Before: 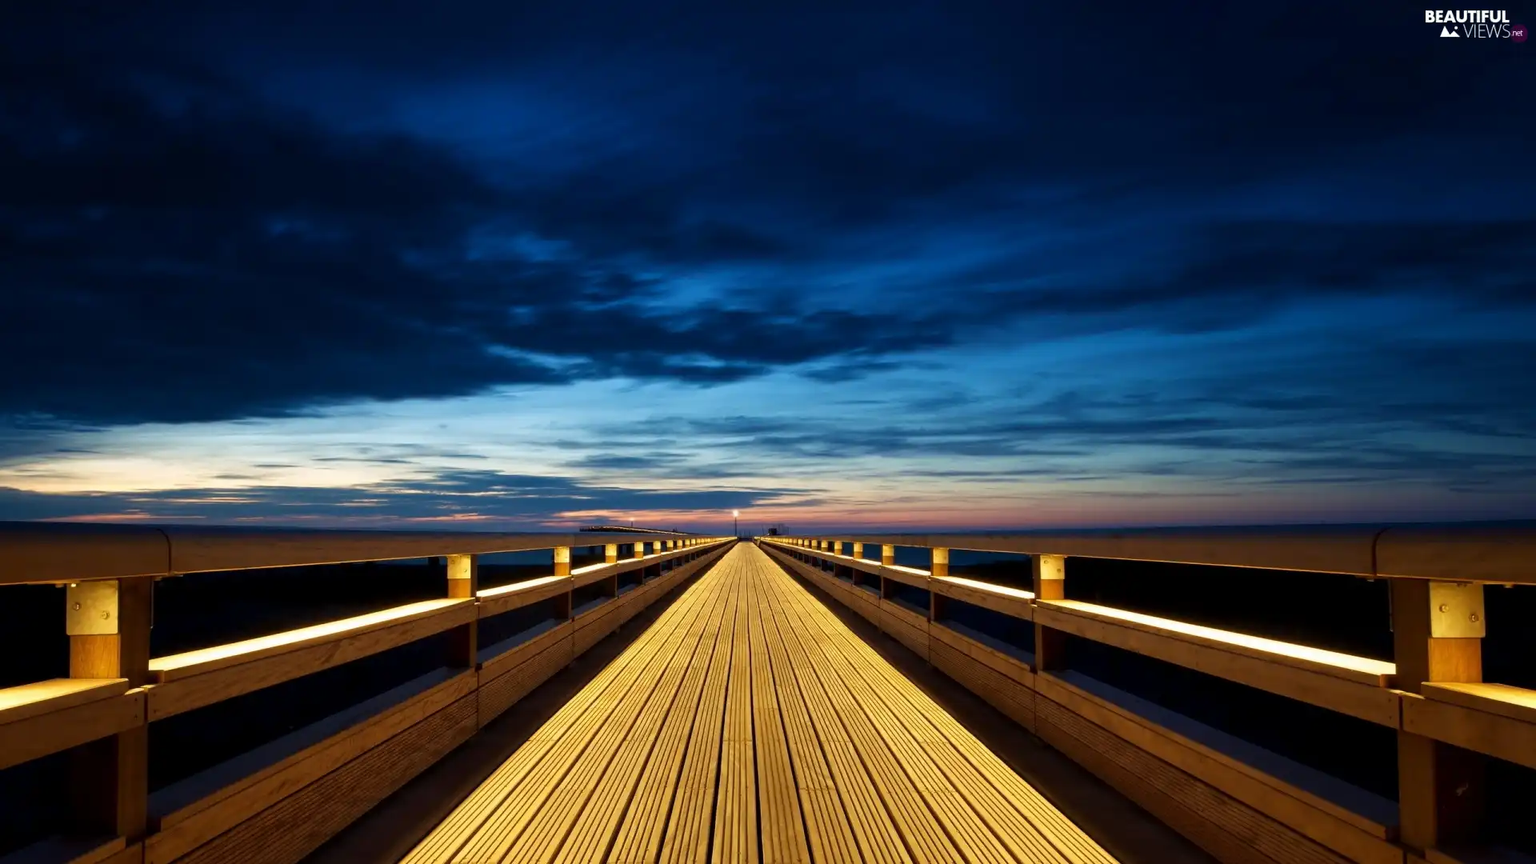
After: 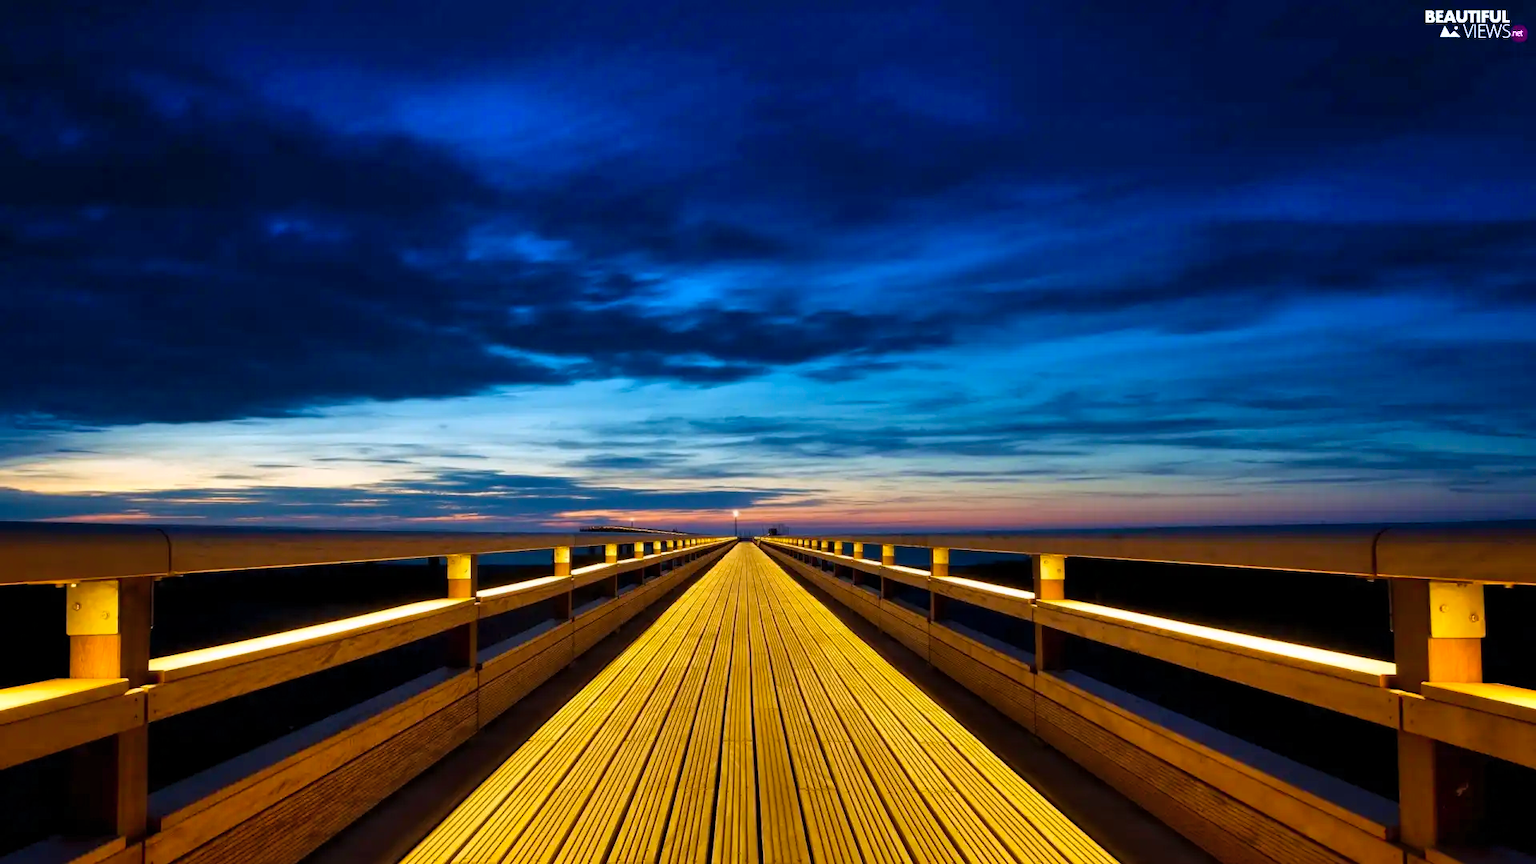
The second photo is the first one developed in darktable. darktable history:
color balance rgb: perceptual saturation grading › global saturation 20%, global vibrance 20%
white balance: red 1.009, blue 1.027
shadows and highlights: low approximation 0.01, soften with gaussian
